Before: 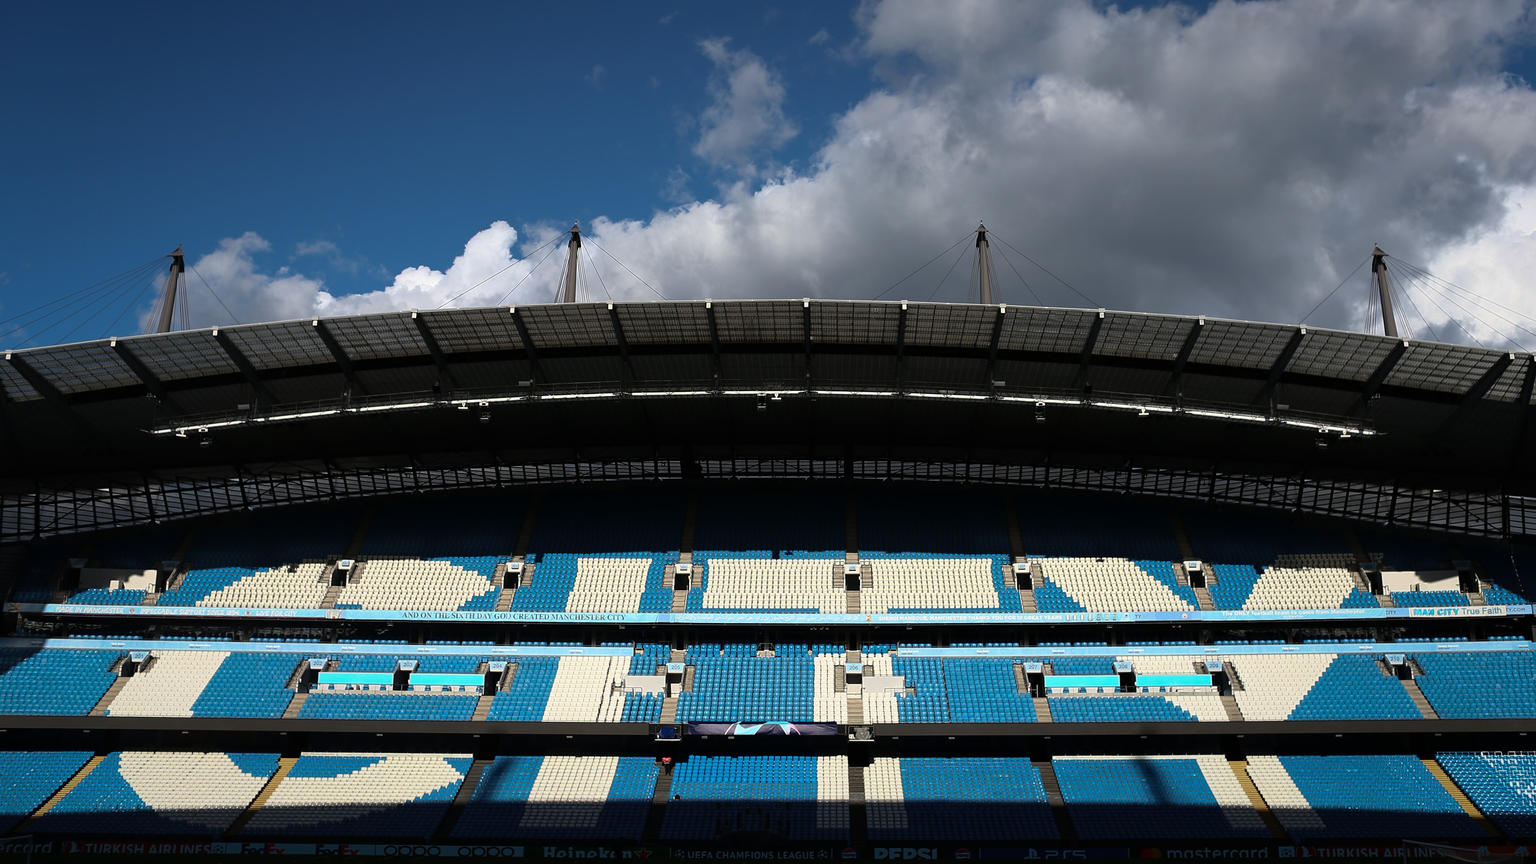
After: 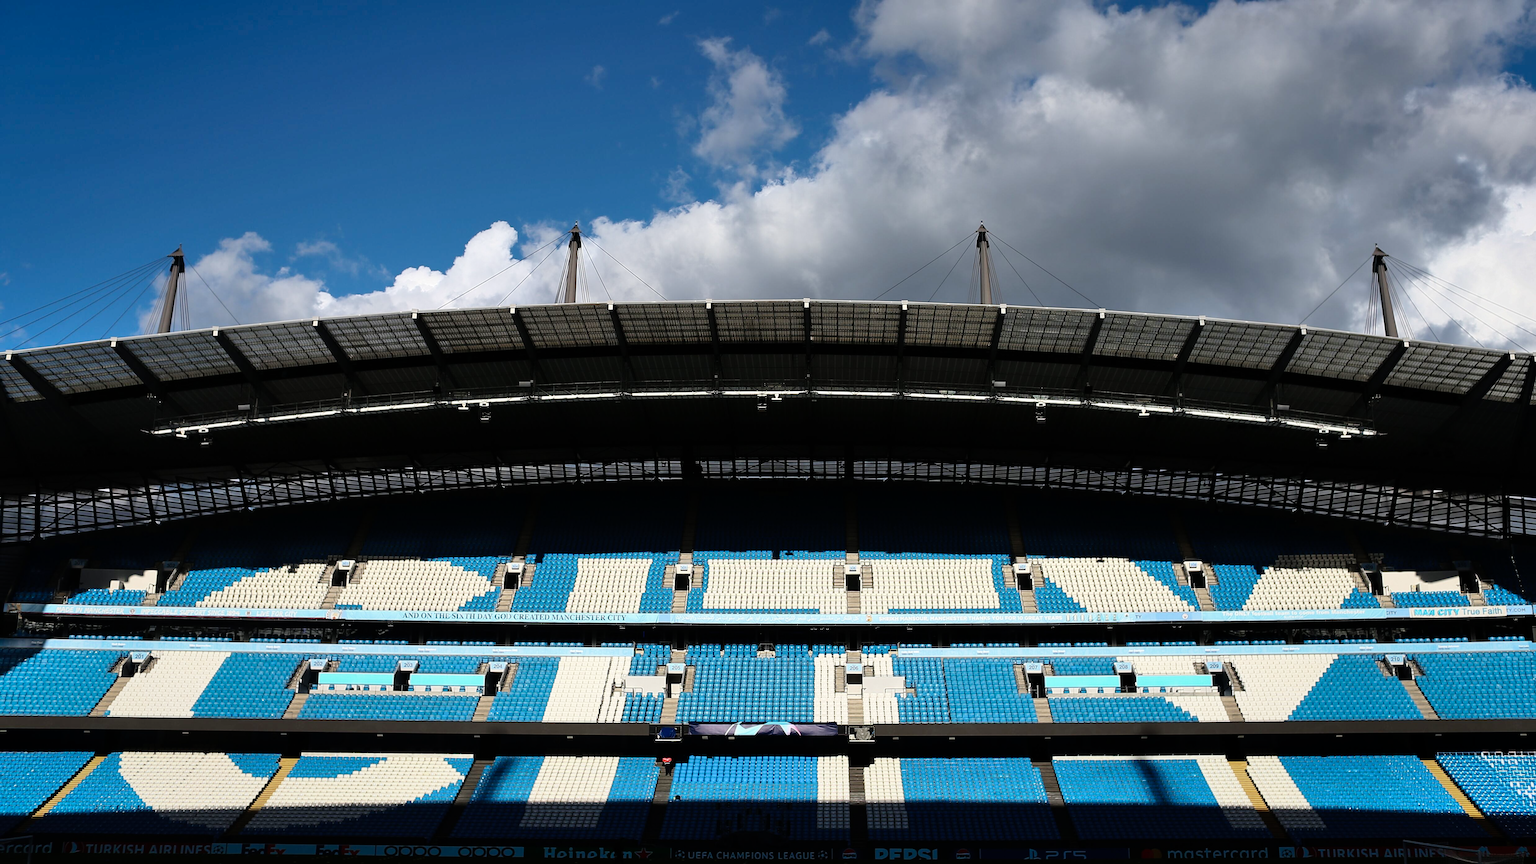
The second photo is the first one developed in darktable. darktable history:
shadows and highlights: radius 262.49, soften with gaussian
tone curve: curves: ch0 [(0, 0) (0.004, 0.001) (0.133, 0.112) (0.325, 0.362) (0.832, 0.893) (1, 1)], preserve colors none
